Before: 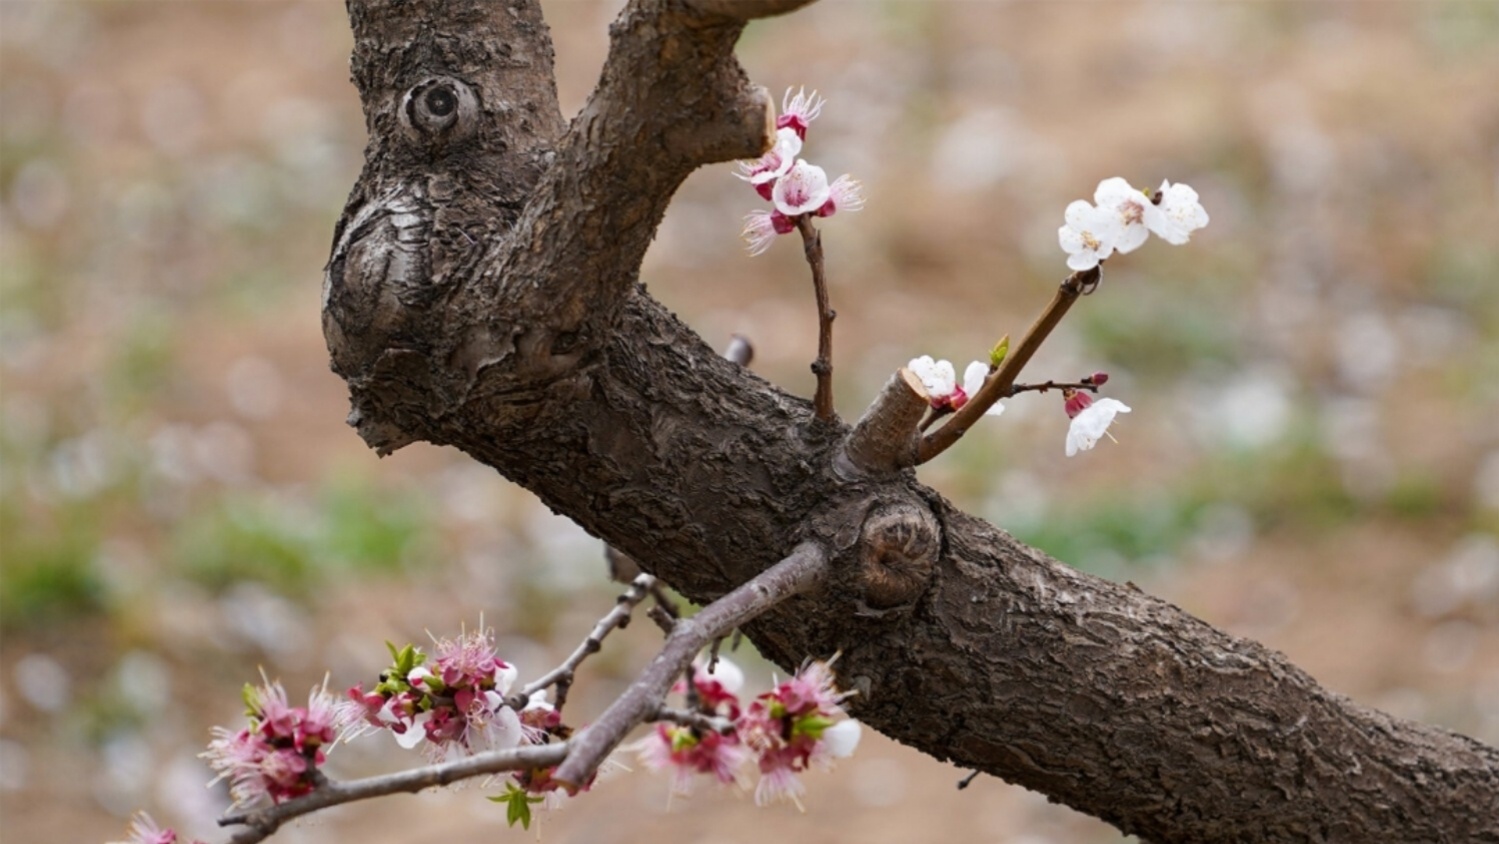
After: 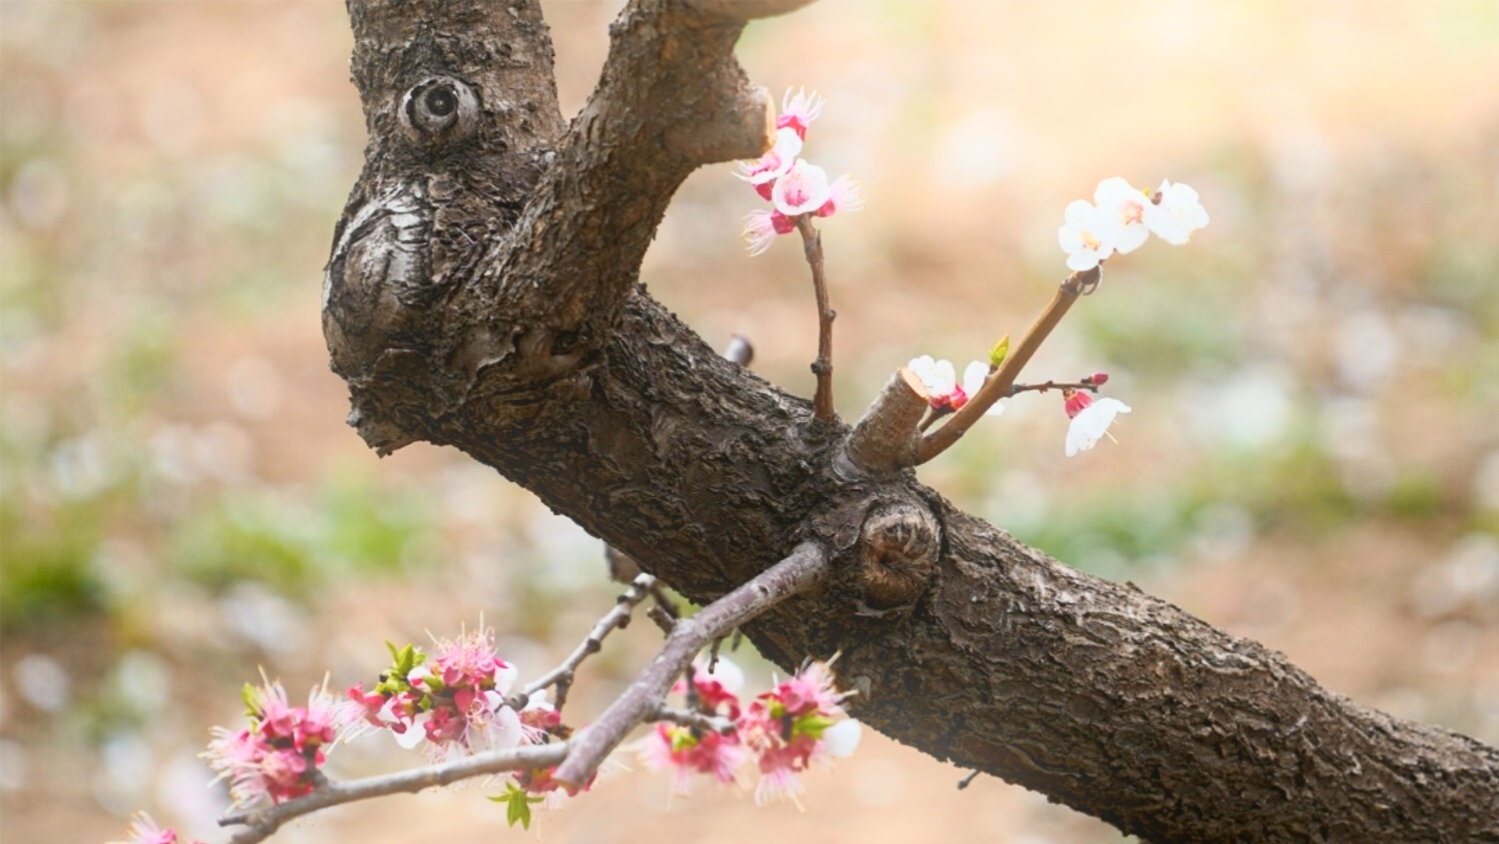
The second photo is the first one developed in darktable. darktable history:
tone curve: curves: ch0 [(0, 0.03) (0.037, 0.045) (0.123, 0.123) (0.19, 0.186) (0.277, 0.279) (0.474, 0.517) (0.584, 0.664) (0.678, 0.777) (0.875, 0.92) (1, 0.965)]; ch1 [(0, 0) (0.243, 0.245) (0.402, 0.41) (0.493, 0.487) (0.508, 0.503) (0.531, 0.532) (0.551, 0.556) (0.637, 0.671) (0.694, 0.732) (1, 1)]; ch2 [(0, 0) (0.249, 0.216) (0.356, 0.329) (0.424, 0.442) (0.476, 0.477) (0.498, 0.503) (0.517, 0.524) (0.532, 0.547) (0.562, 0.576) (0.614, 0.644) (0.706, 0.748) (0.808, 0.809) (0.991, 0.968)], color space Lab, independent channels, preserve colors none
bloom: on, module defaults
